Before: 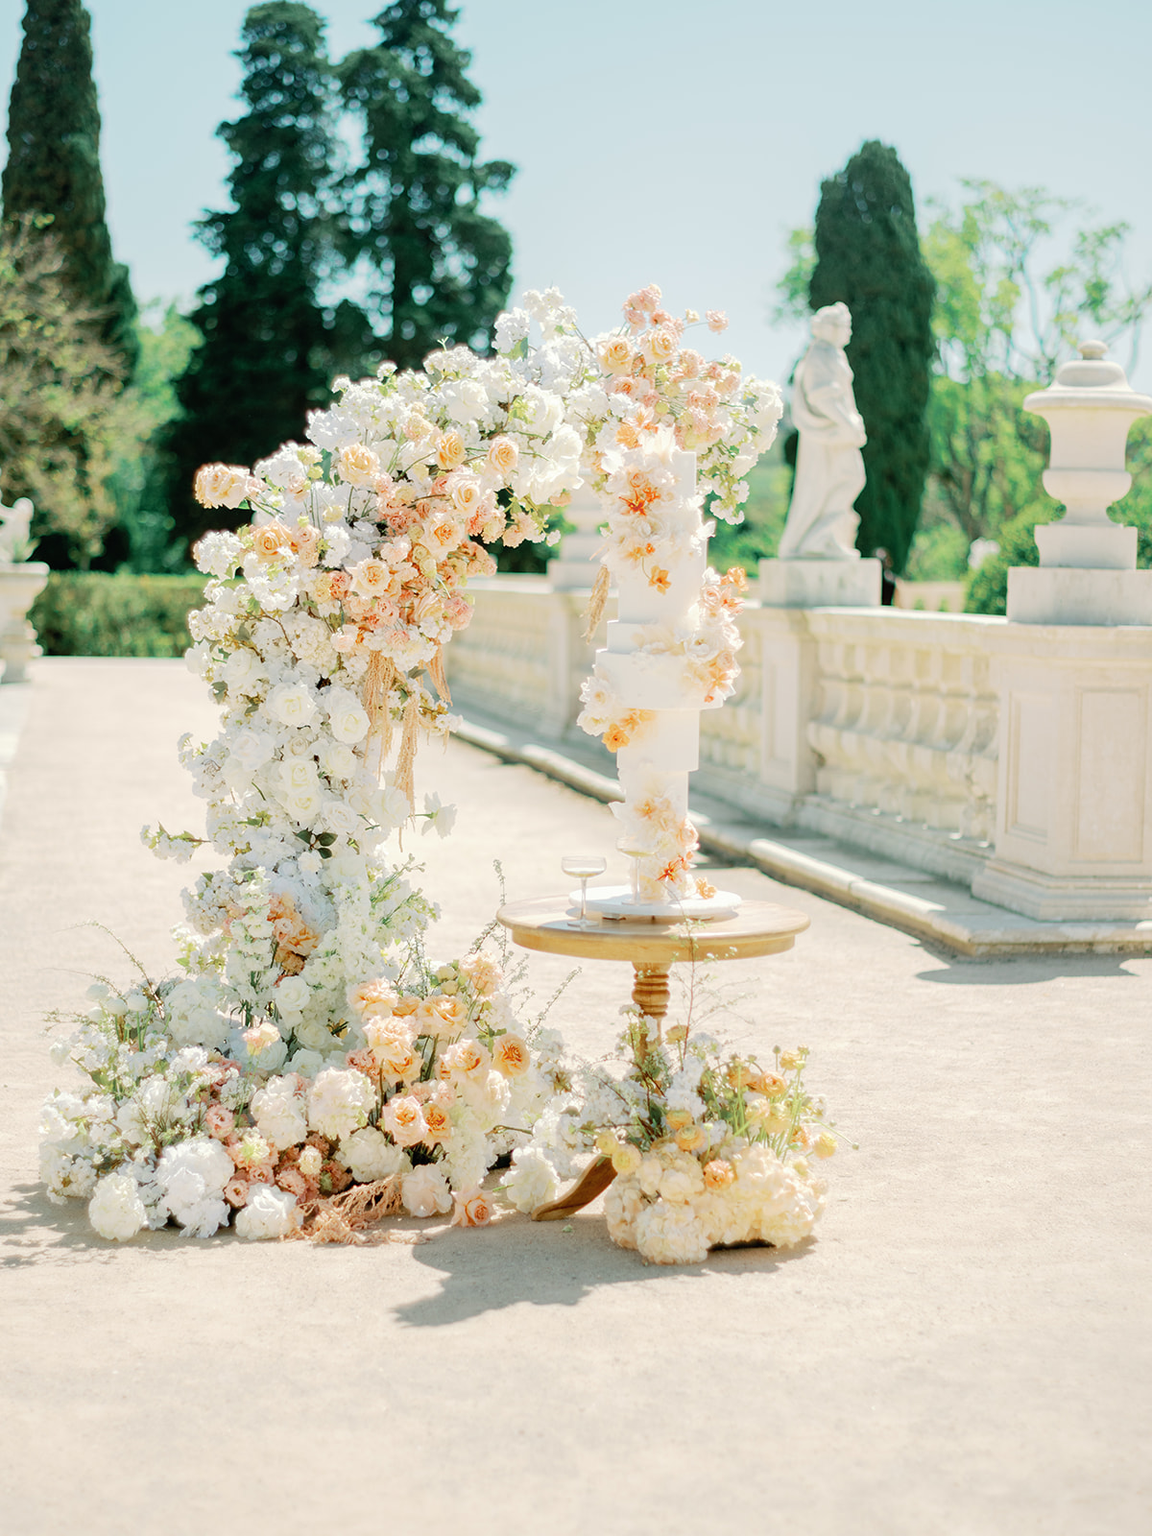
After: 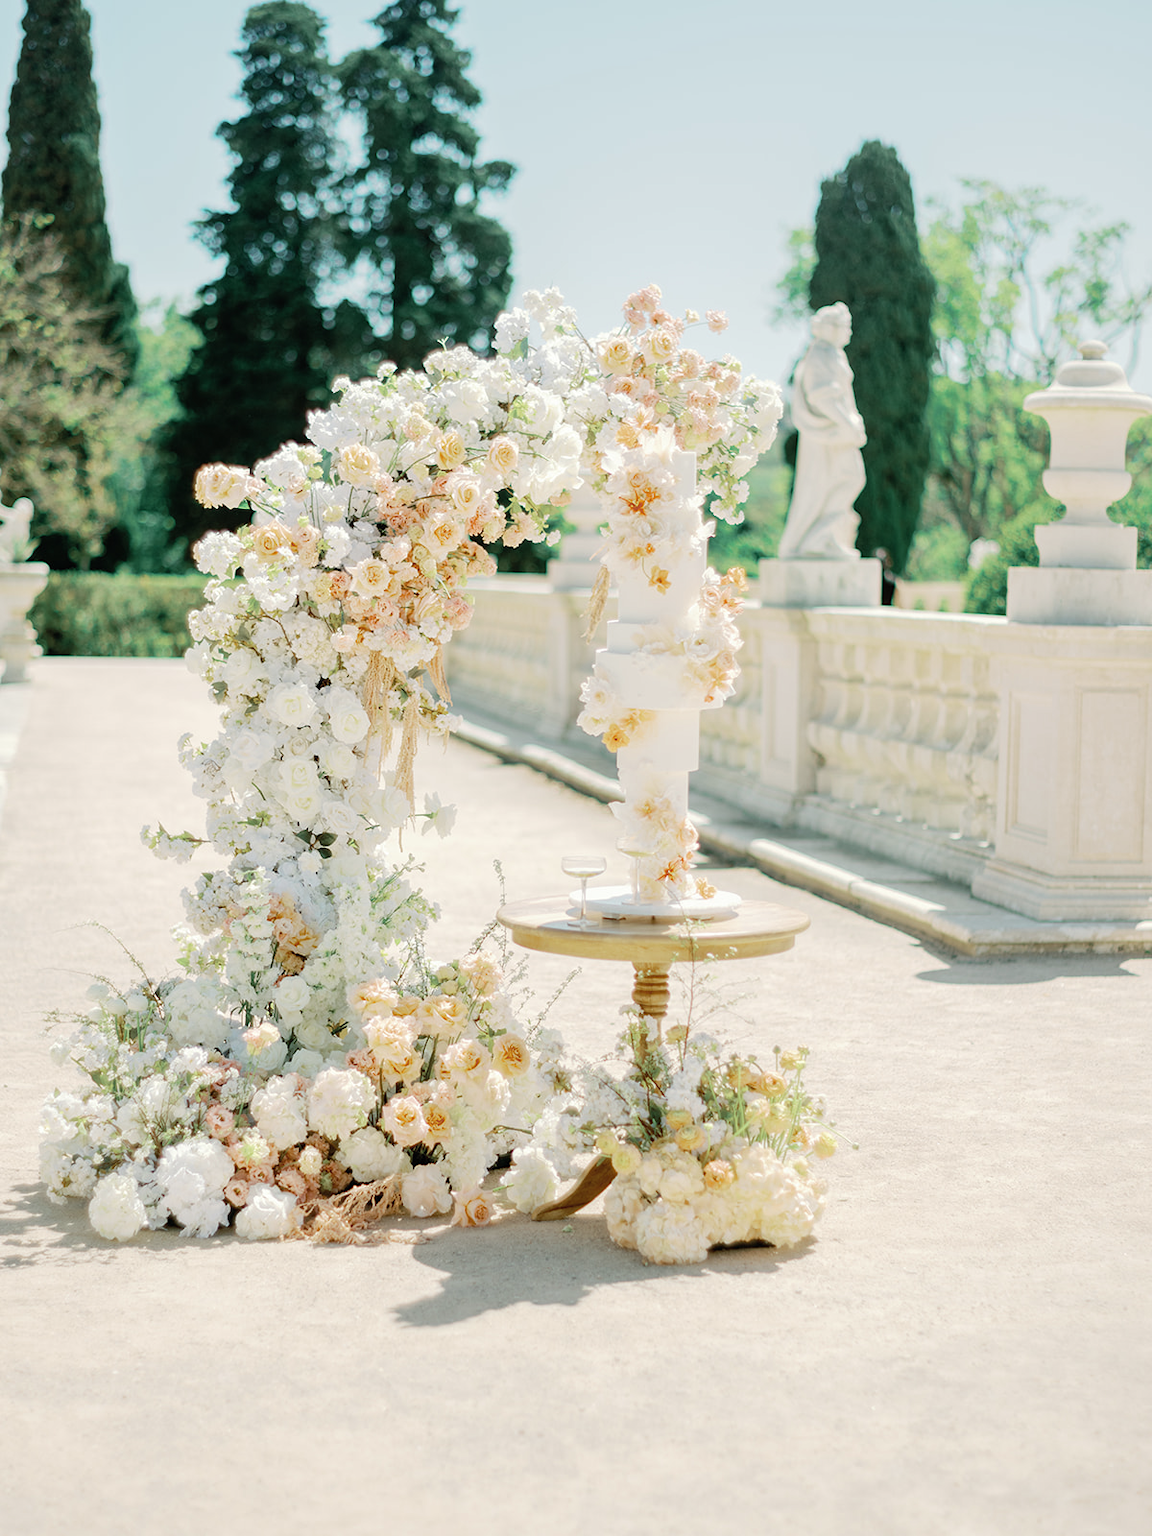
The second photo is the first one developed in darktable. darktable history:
tone equalizer: on, module defaults
color zones: curves: ch1 [(0.113, 0.438) (0.75, 0.5)]; ch2 [(0.12, 0.526) (0.75, 0.5)], mix 18.46%
